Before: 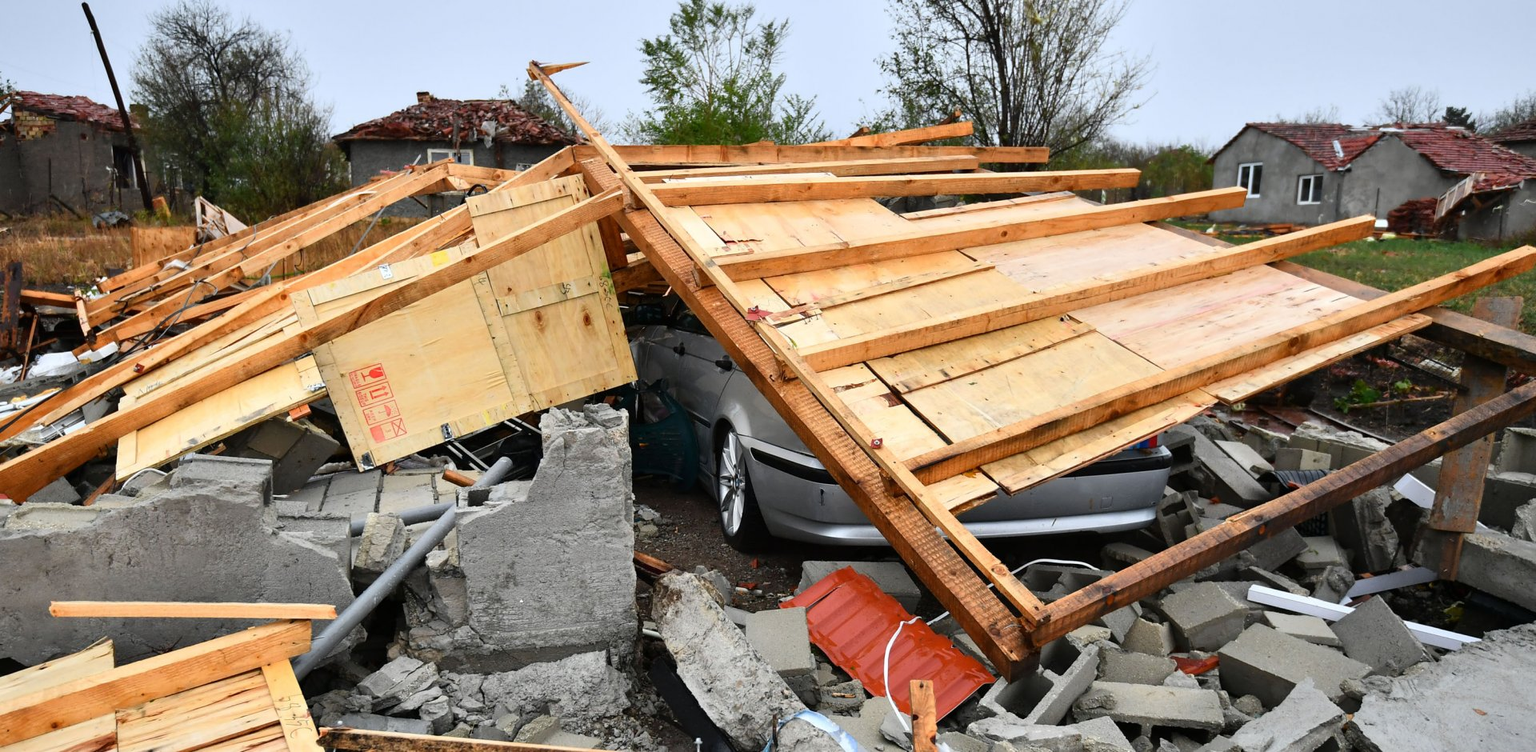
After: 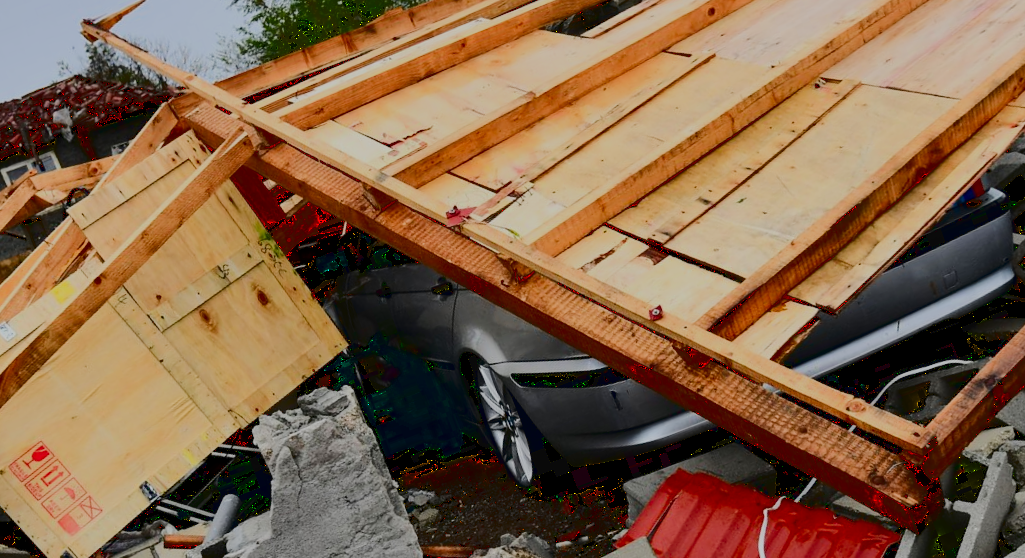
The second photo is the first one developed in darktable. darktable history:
filmic rgb: black relative exposure -7.65 EV, white relative exposure 4.56 EV, hardness 3.61
tone curve: curves: ch0 [(0, 0.026) (0.175, 0.178) (0.463, 0.502) (0.796, 0.764) (1, 0.961)]; ch1 [(0, 0) (0.437, 0.398) (0.469, 0.472) (0.505, 0.504) (0.553, 0.552) (1, 1)]; ch2 [(0, 0) (0.505, 0.495) (0.579, 0.579) (1, 1)]
crop and rotate: angle 20.9°, left 6.835%, right 4.32%, bottom 1.127%
contrast brightness saturation: contrast 0.133, brightness -0.24, saturation 0.139
